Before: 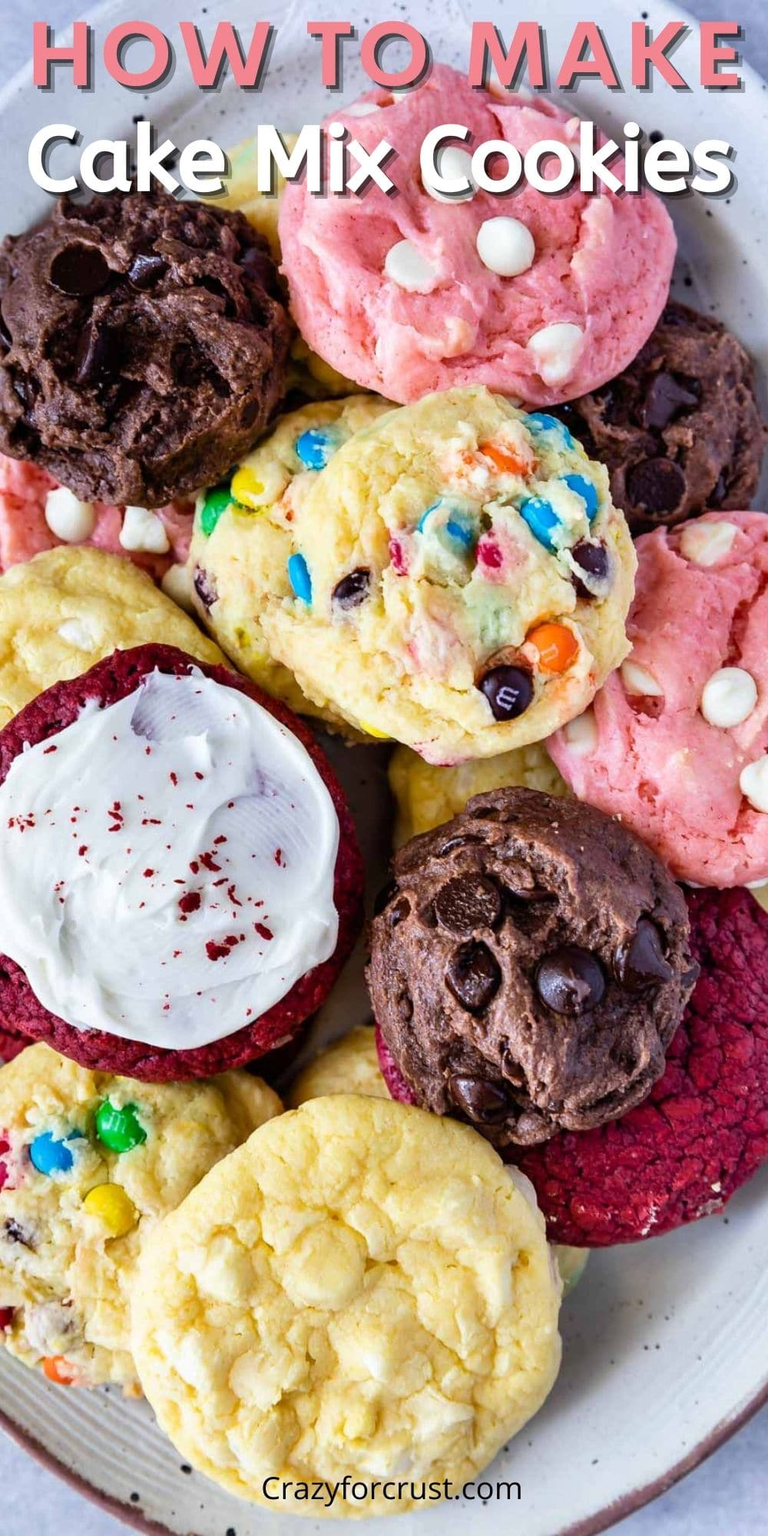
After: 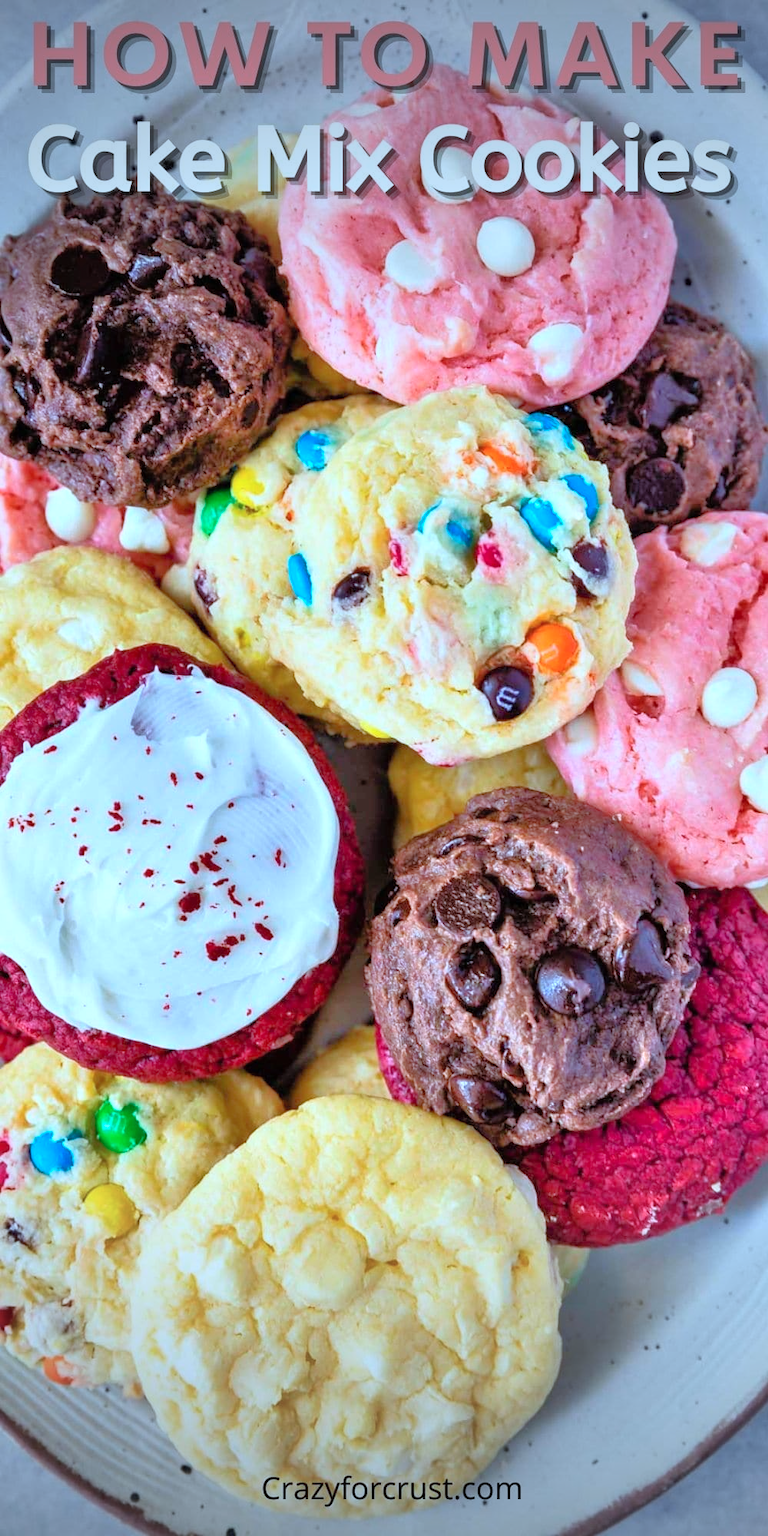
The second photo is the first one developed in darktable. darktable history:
color correction: highlights a* -9.89, highlights b* -21.18
vignetting: fall-off radius 101.29%, brightness -0.824, width/height ratio 1.339
tone equalizer: -7 EV 0.145 EV, -6 EV 0.628 EV, -5 EV 1.14 EV, -4 EV 1.35 EV, -3 EV 1.13 EV, -2 EV 0.6 EV, -1 EV 0.16 EV, smoothing 1
contrast brightness saturation: contrast 0.073, brightness 0.071, saturation 0.181
